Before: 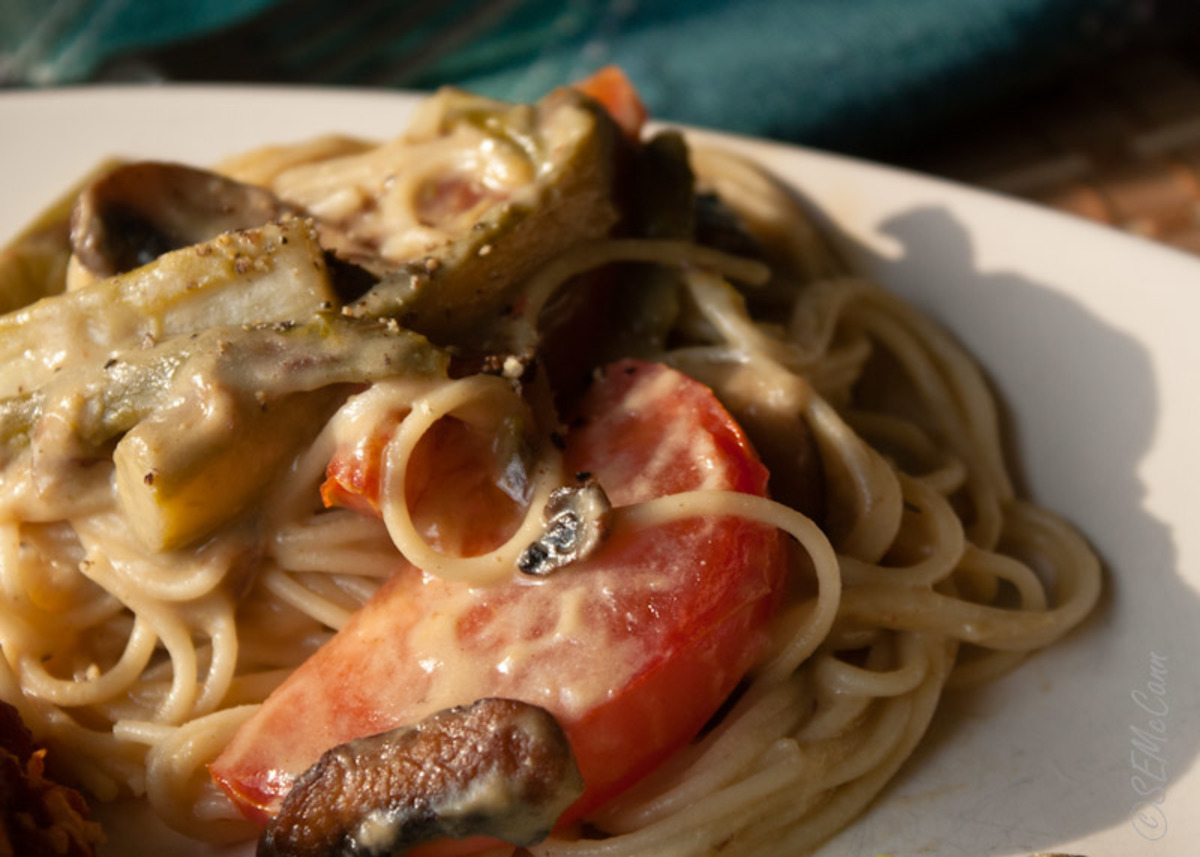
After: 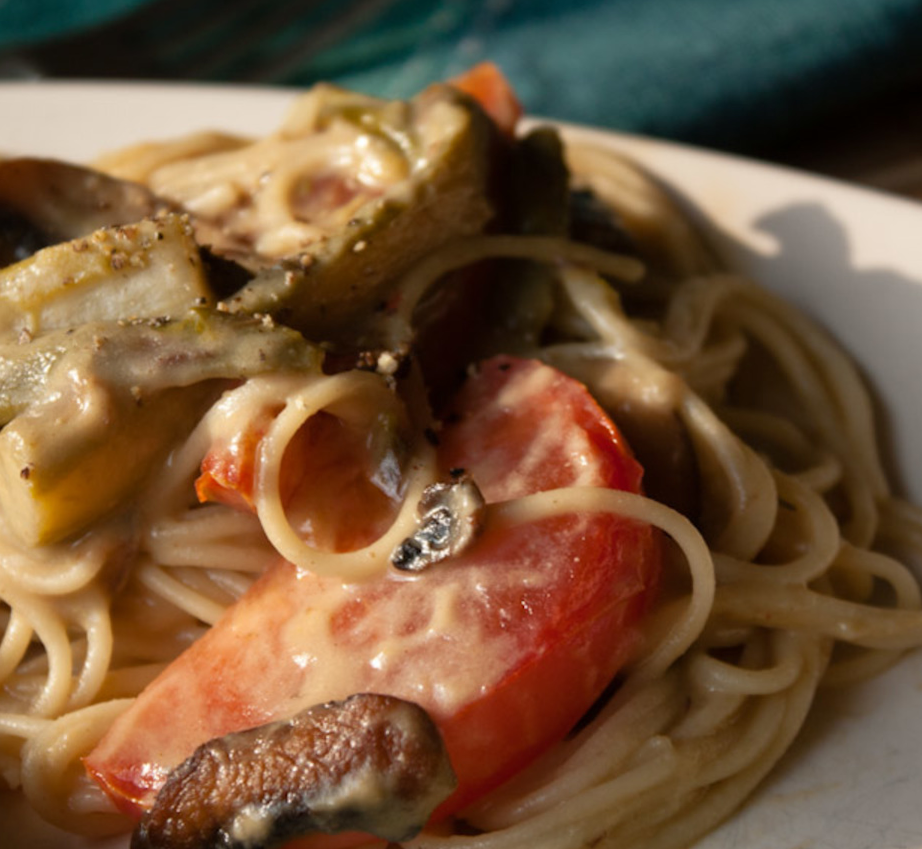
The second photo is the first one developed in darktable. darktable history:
rotate and perspective: rotation 0.192°, lens shift (horizontal) -0.015, crop left 0.005, crop right 0.996, crop top 0.006, crop bottom 0.99
crop: left 9.88%, right 12.664%
